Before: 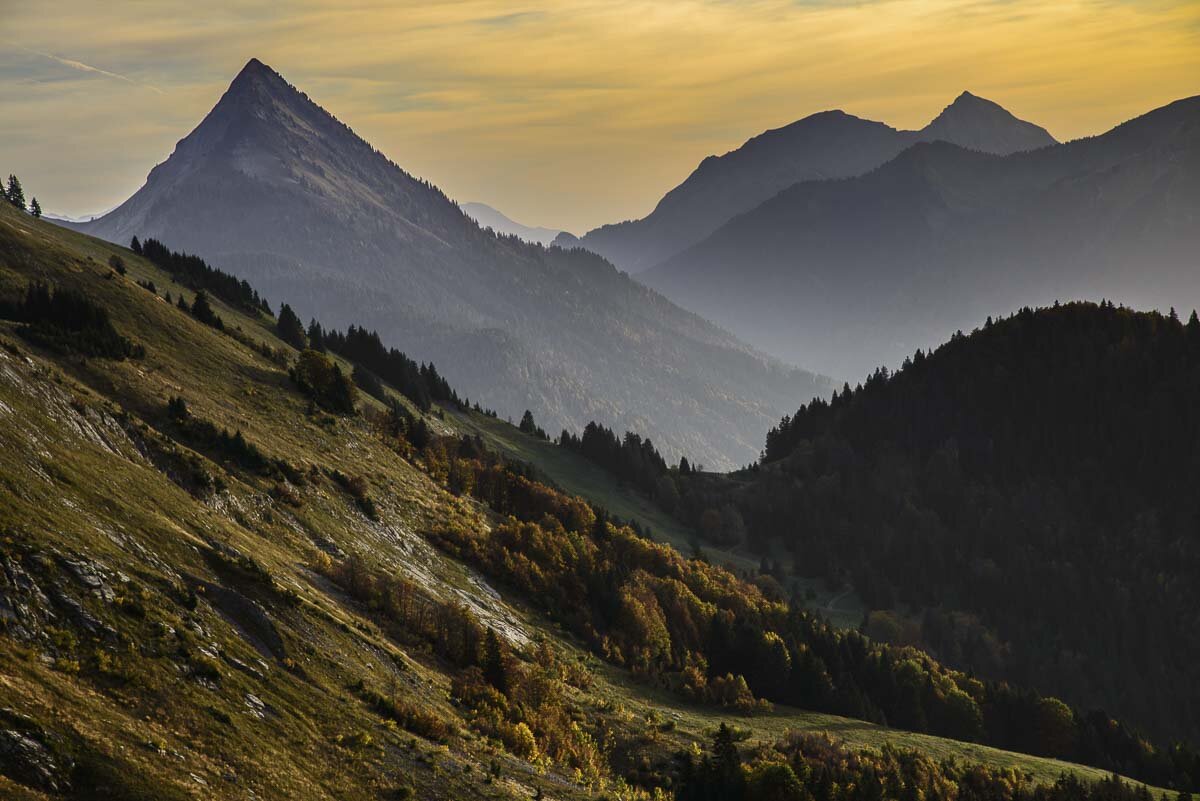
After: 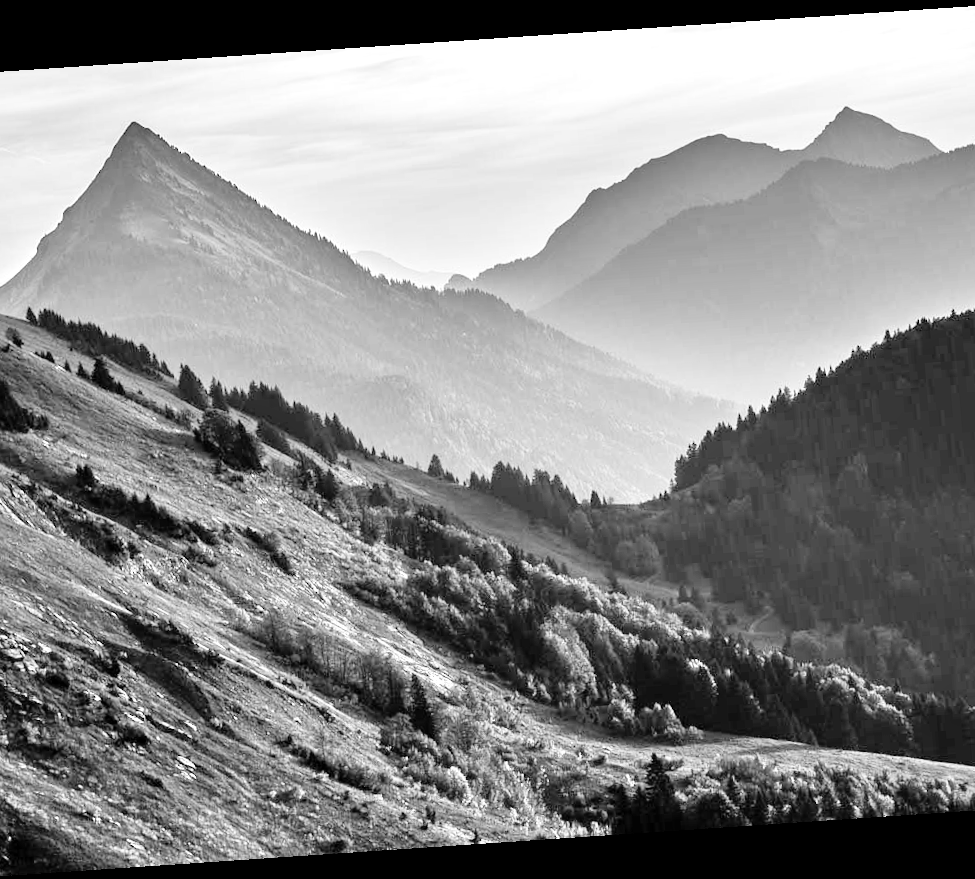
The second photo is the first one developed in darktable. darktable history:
tone equalizer: -7 EV 0.15 EV, -6 EV 0.6 EV, -5 EV 1.15 EV, -4 EV 1.33 EV, -3 EV 1.15 EV, -2 EV 0.6 EV, -1 EV 0.15 EV, mask exposure compensation -0.5 EV
crop: left 9.88%, right 12.664%
exposure: black level correction 0.001, exposure 1.129 EV, compensate exposure bias true, compensate highlight preservation false
rotate and perspective: rotation -4.2°, shear 0.006, automatic cropping off
color contrast: blue-yellow contrast 0.62
color calibration: output gray [0.267, 0.423, 0.261, 0], illuminant same as pipeline (D50), adaptation none (bypass)
contrast brightness saturation: contrast 0.2, brightness 0.16, saturation 0.22
